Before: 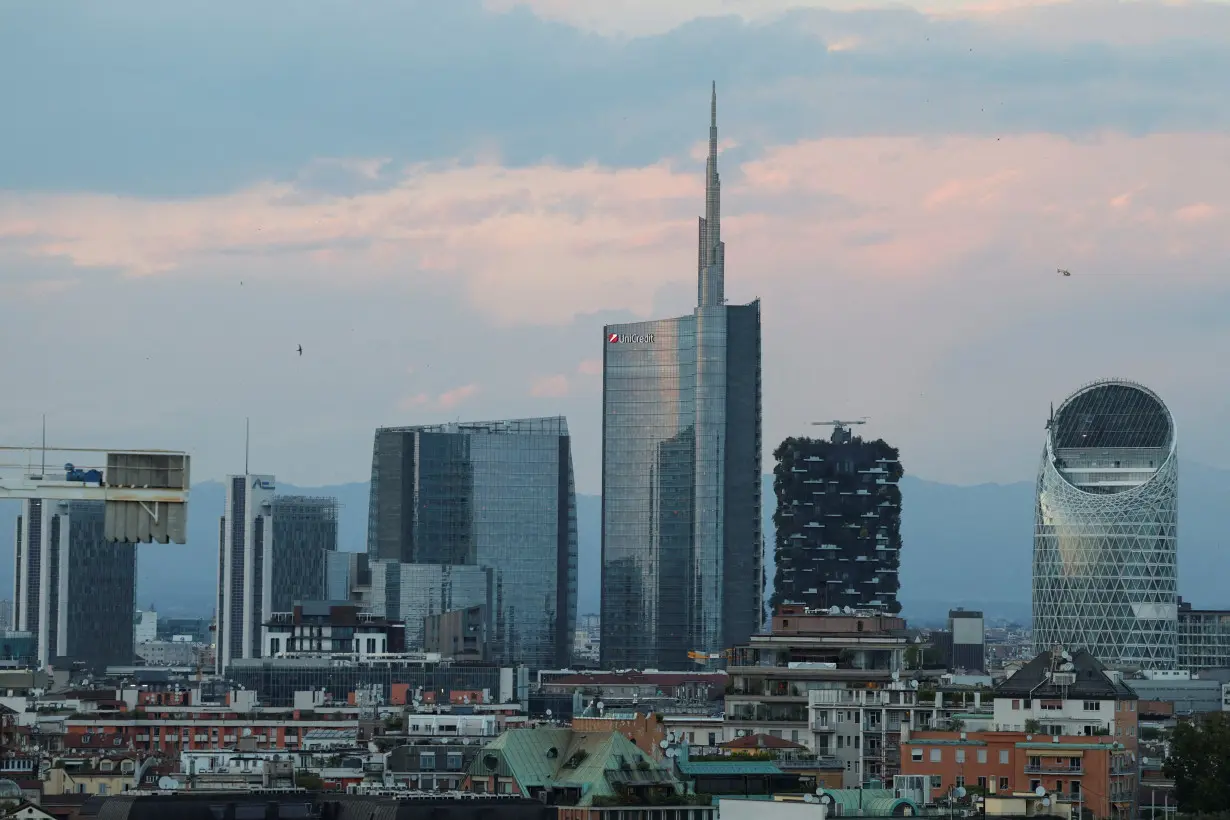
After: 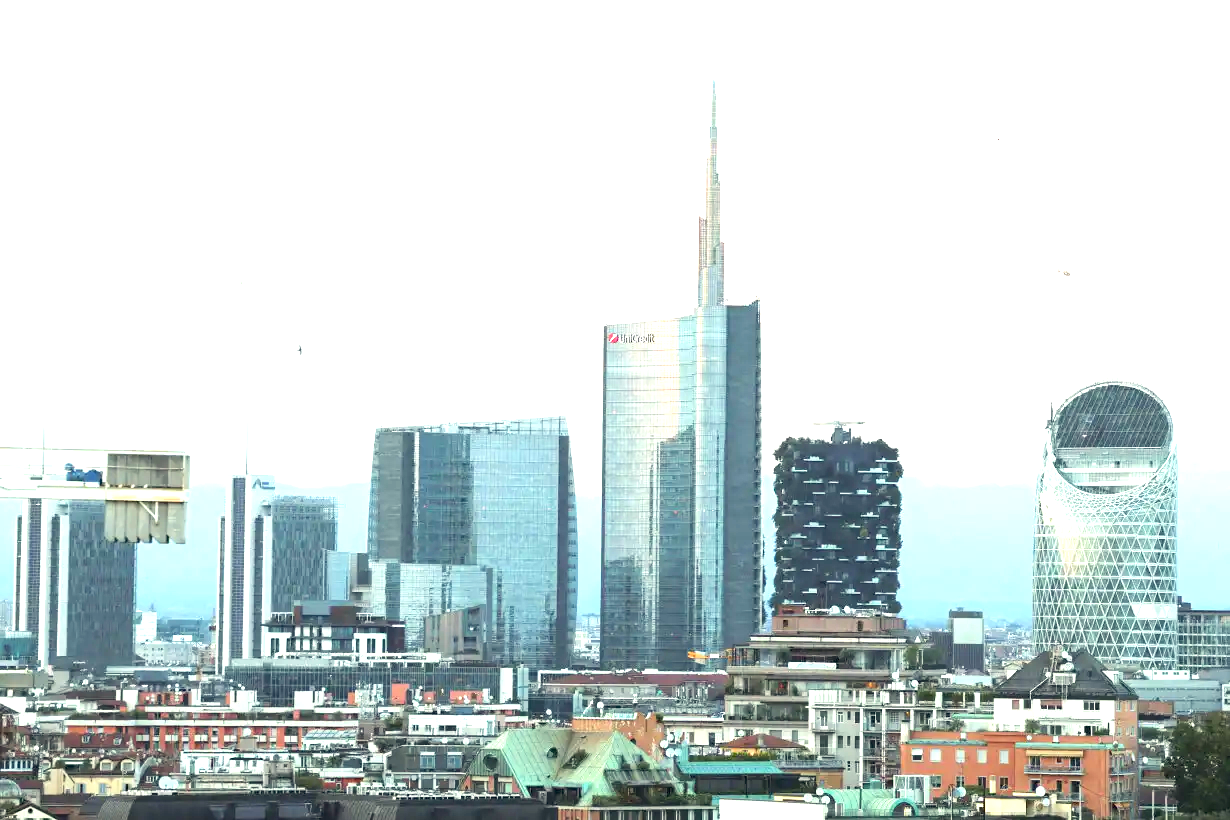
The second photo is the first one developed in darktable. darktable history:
exposure: exposure 2.25 EV, compensate highlight preservation false
base curve: curves: ch0 [(0, 0) (0.472, 0.508) (1, 1)]
white balance: red 1.029, blue 0.92
